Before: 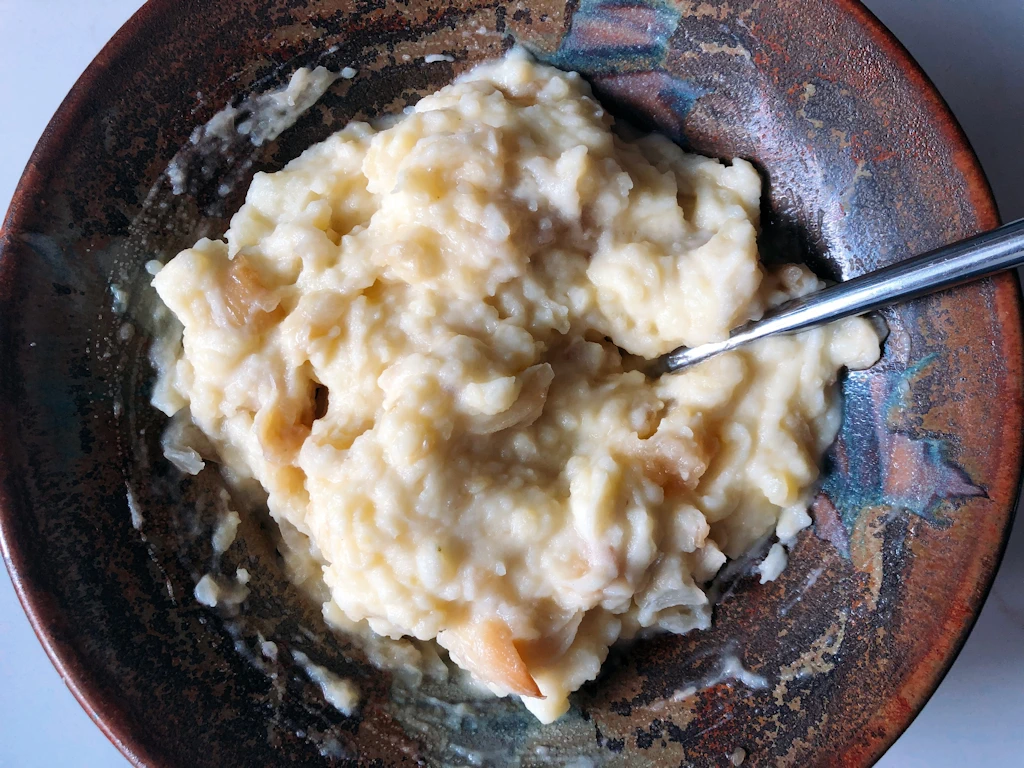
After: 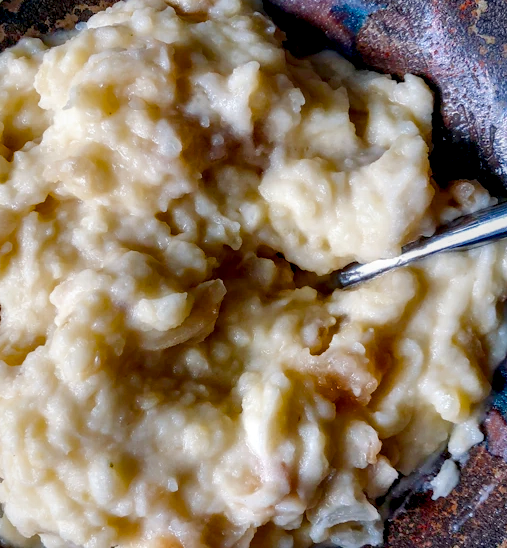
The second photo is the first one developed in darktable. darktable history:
color balance rgb: global offset › luminance -0.5%, perceptual saturation grading › highlights -17.77%, perceptual saturation grading › mid-tones 33.1%, perceptual saturation grading › shadows 50.52%, perceptual brilliance grading › highlights 10.8%, perceptual brilliance grading › shadows -10.8%, global vibrance 24.22%, contrast -25%
tone equalizer: -8 EV 0.25 EV, -7 EV 0.417 EV, -6 EV 0.417 EV, -5 EV 0.25 EV, -3 EV -0.25 EV, -2 EV -0.417 EV, -1 EV -0.417 EV, +0 EV -0.25 EV, edges refinement/feathering 500, mask exposure compensation -1.57 EV, preserve details guided filter
crop: left 32.075%, top 10.976%, right 18.355%, bottom 17.596%
local contrast: highlights 19%, detail 186%
